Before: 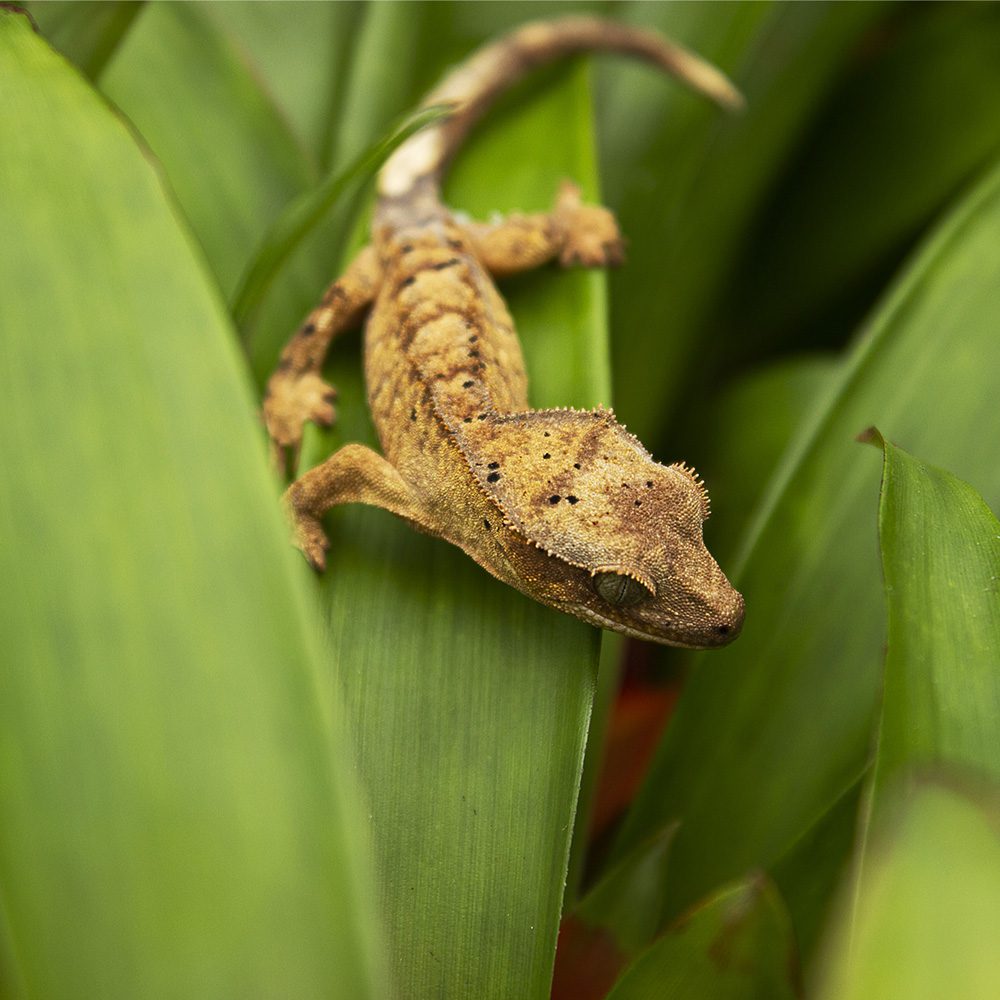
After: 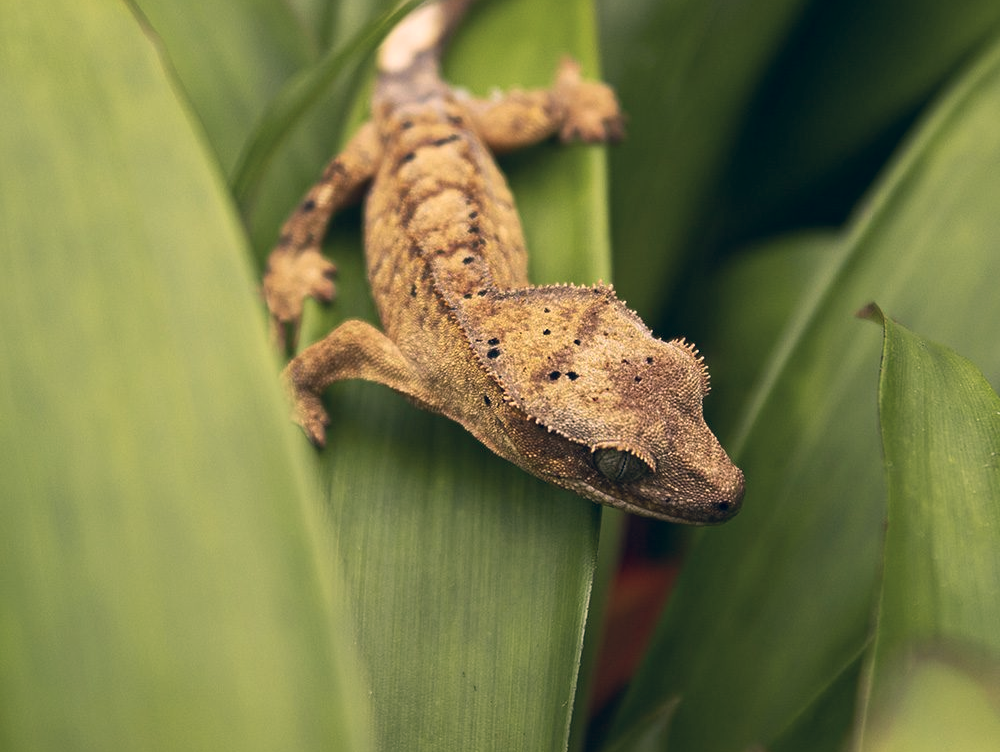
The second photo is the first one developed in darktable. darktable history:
crop and rotate: top 12.484%, bottom 12.248%
color correction: highlights a* 13.71, highlights b* 5.96, shadows a* -5.64, shadows b* -15.65, saturation 0.829
